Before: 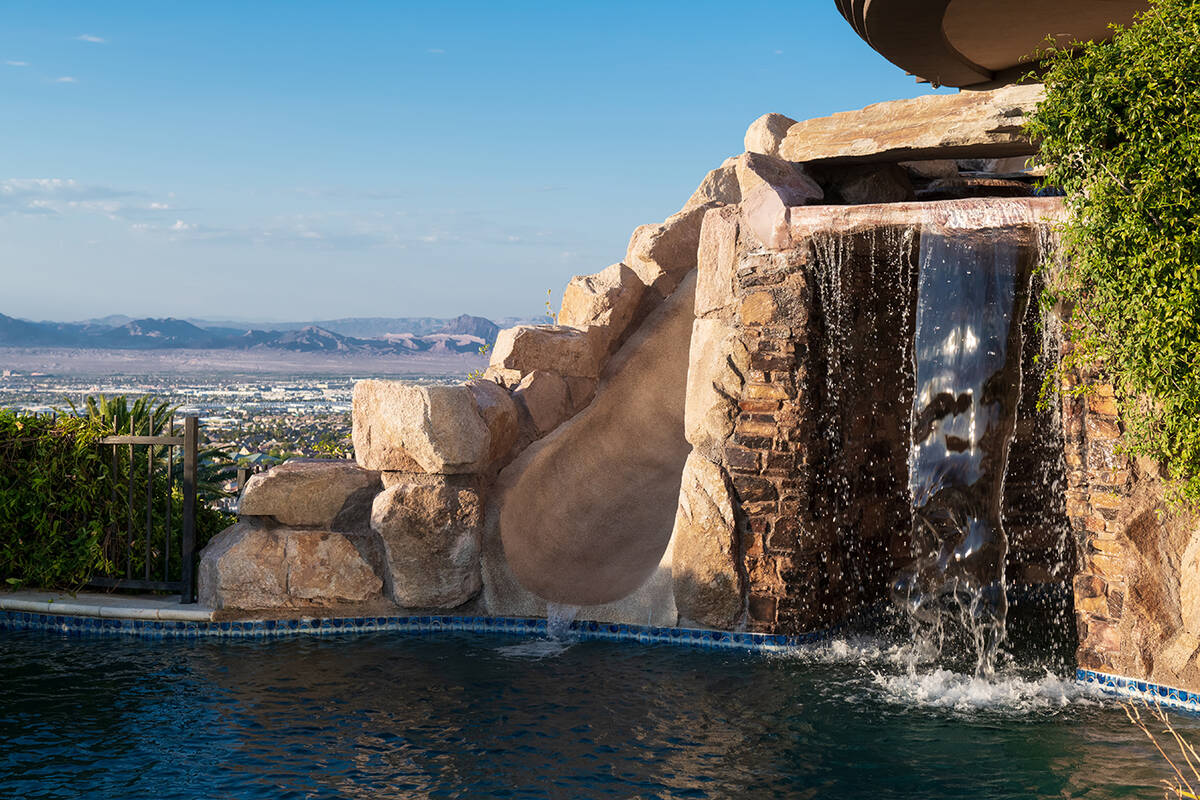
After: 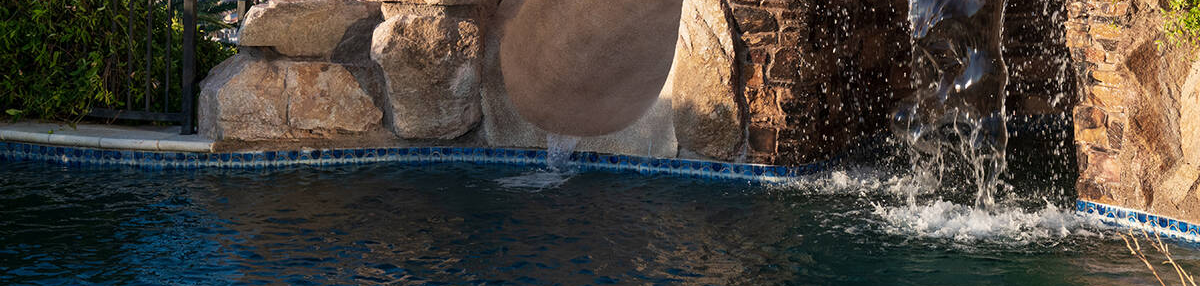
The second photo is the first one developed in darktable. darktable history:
crop and rotate: top 58.741%, bottom 5.477%
